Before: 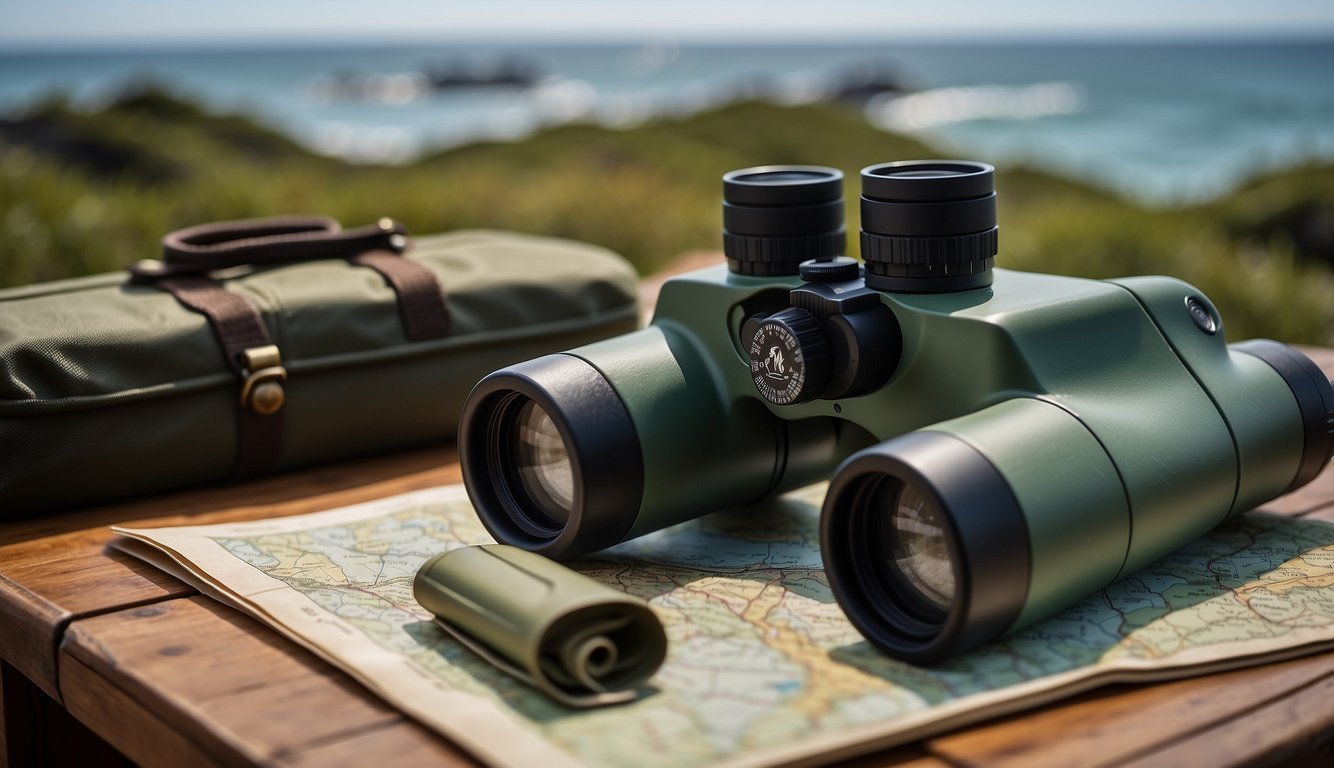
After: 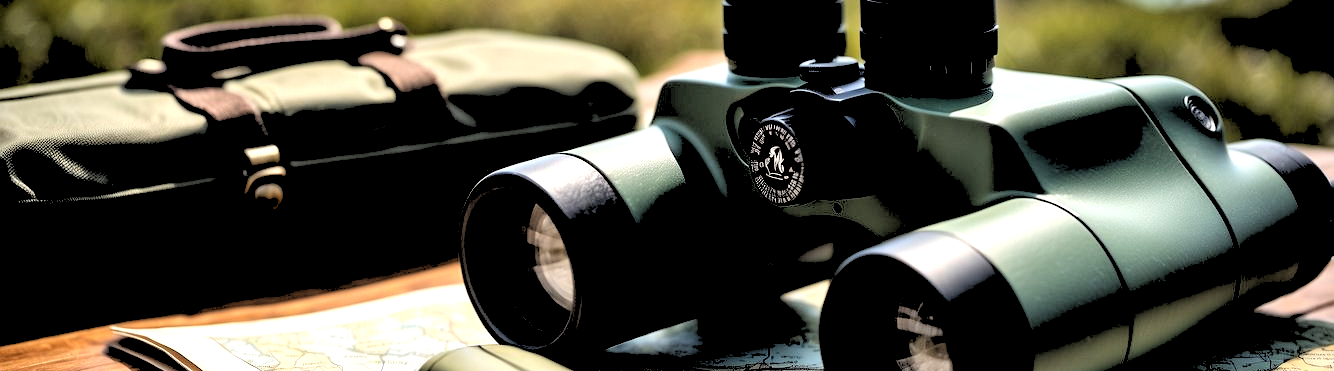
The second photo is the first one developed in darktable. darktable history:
tone equalizer: -8 EV -1.08 EV, -7 EV -1.01 EV, -6 EV -0.867 EV, -5 EV -0.578 EV, -3 EV 0.578 EV, -2 EV 0.867 EV, -1 EV 1.01 EV, +0 EV 1.08 EV, edges refinement/feathering 500, mask exposure compensation -1.57 EV, preserve details no
rgb levels: levels [[0.027, 0.429, 0.996], [0, 0.5, 1], [0, 0.5, 1]]
crop and rotate: top 26.056%, bottom 25.543%
local contrast: mode bilateral grid, contrast 100, coarseness 100, detail 108%, midtone range 0.2
